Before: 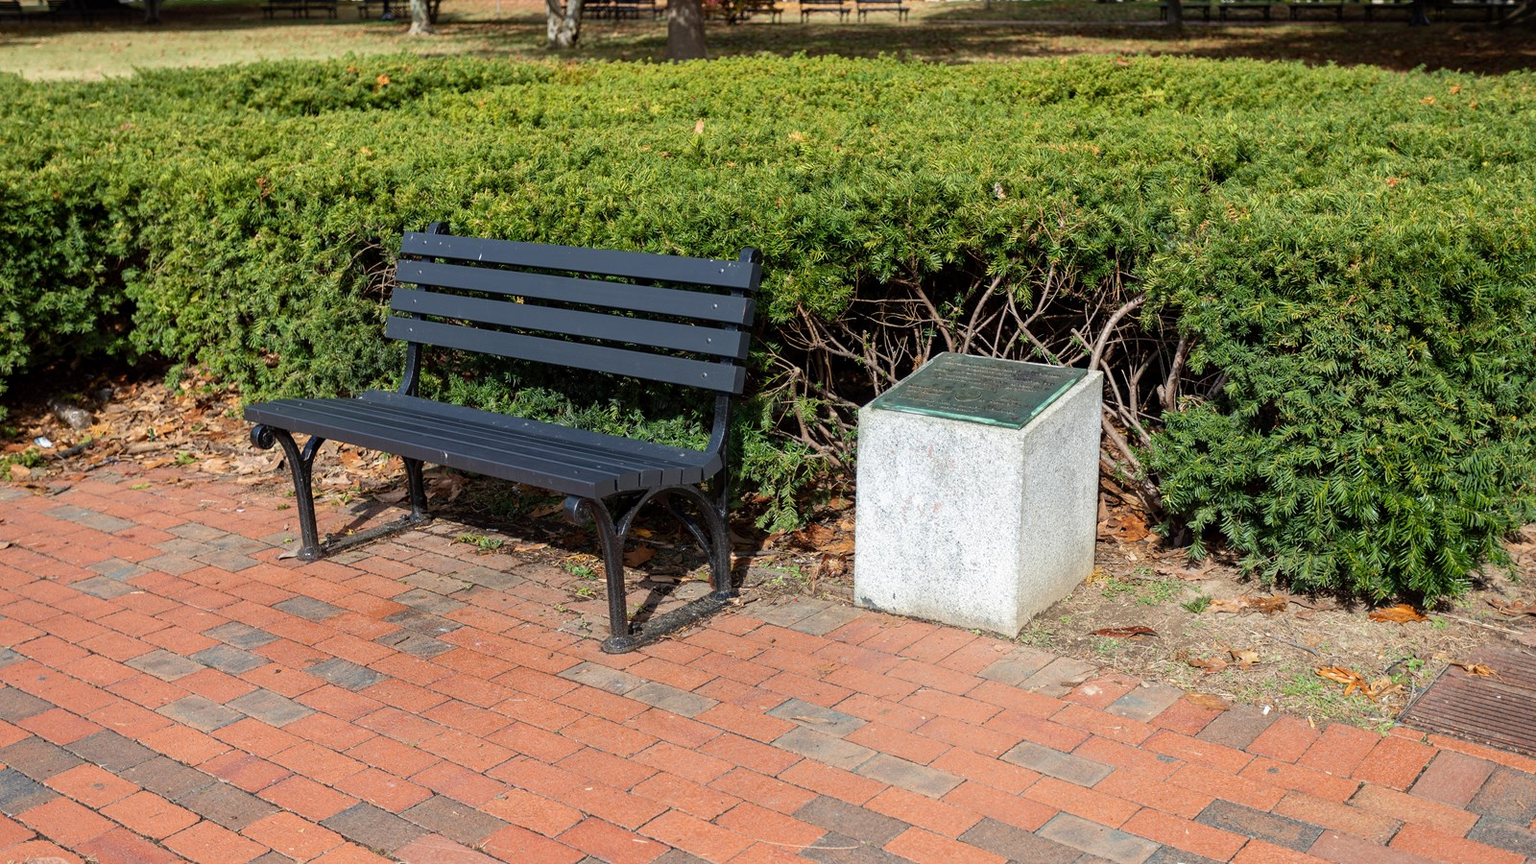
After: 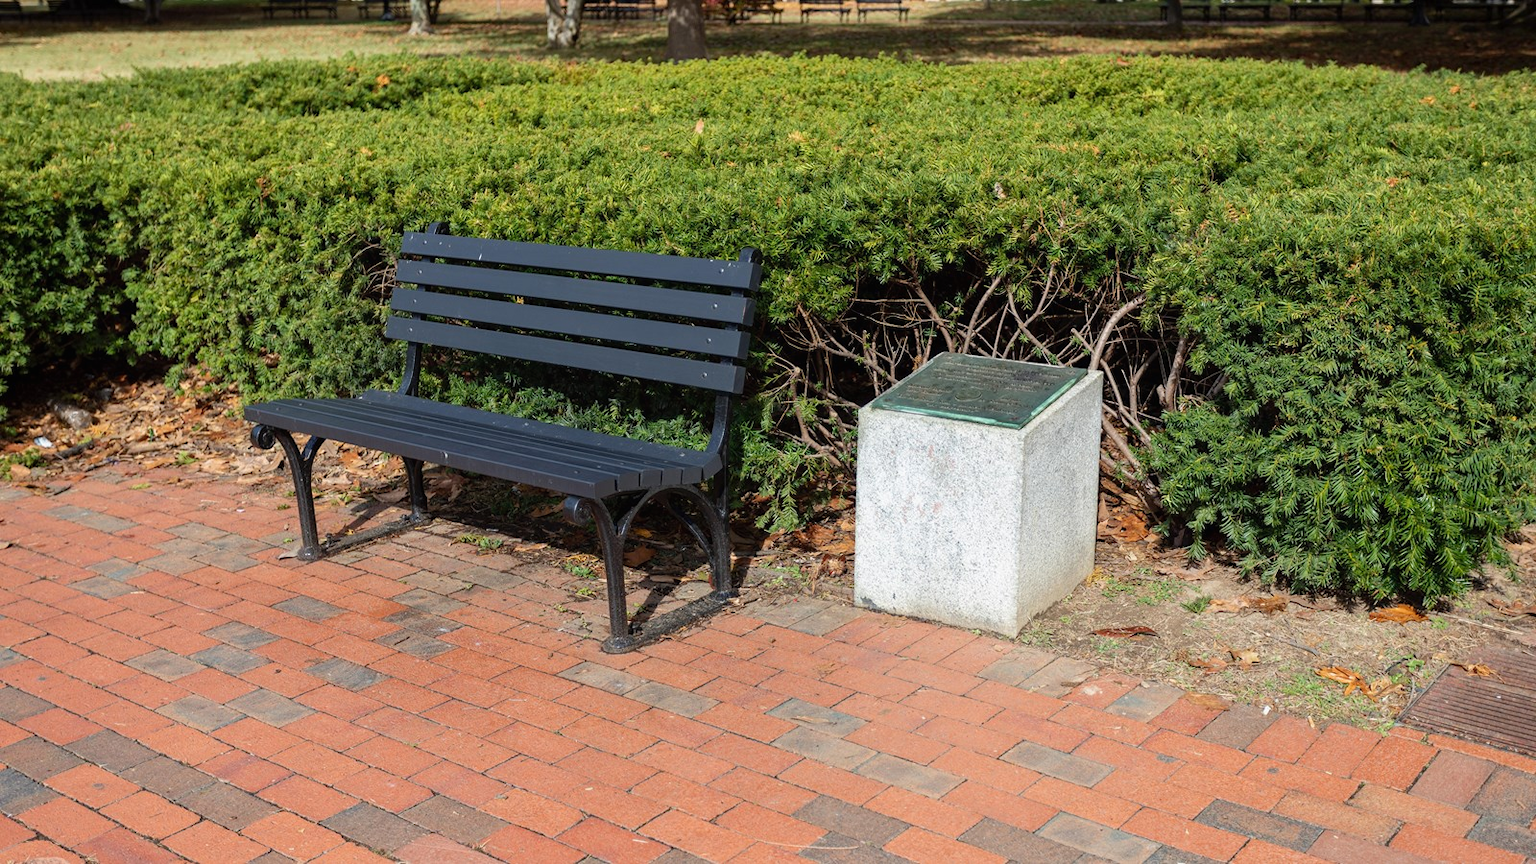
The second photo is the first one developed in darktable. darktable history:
local contrast: mode bilateral grid, contrast 100, coarseness 99, detail 90%, midtone range 0.2
